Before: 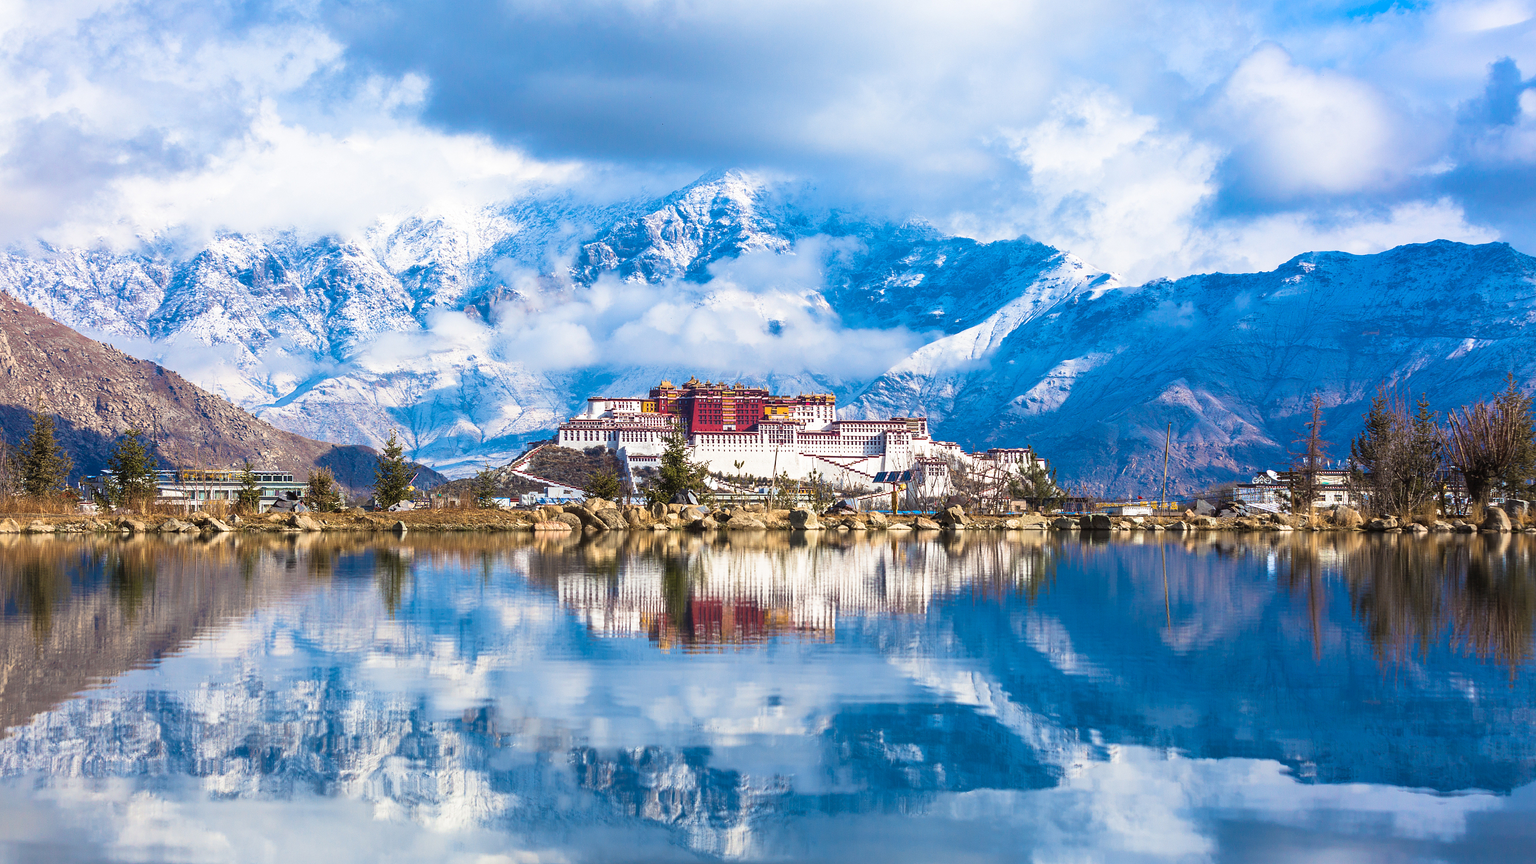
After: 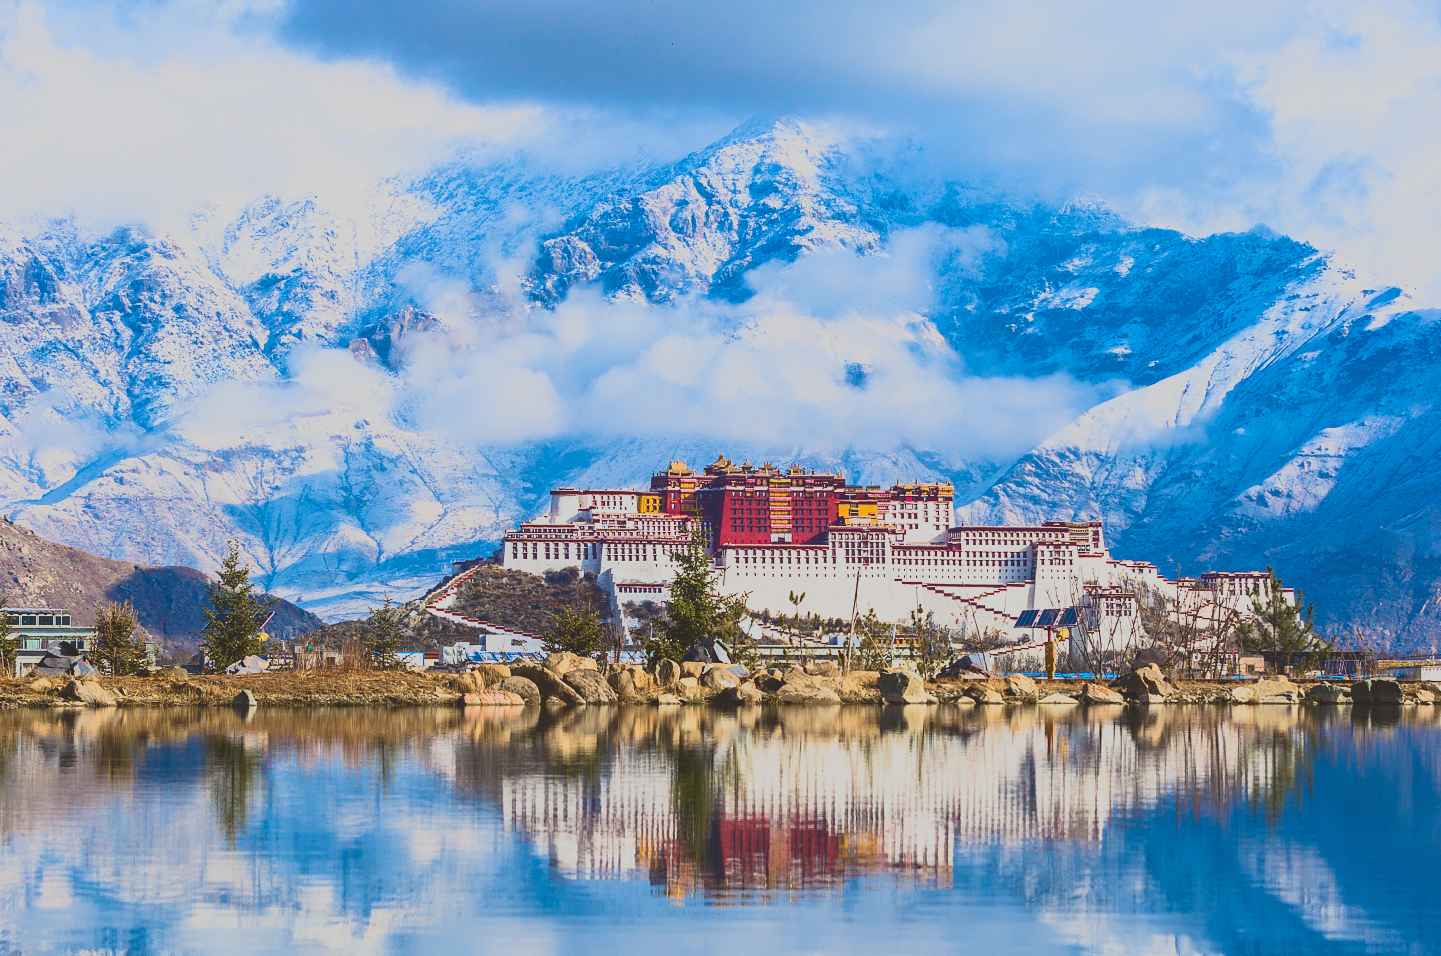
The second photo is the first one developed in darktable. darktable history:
crop: left 16.252%, top 11.257%, right 26.083%, bottom 20.699%
tone curve: curves: ch0 [(0, 0.148) (0.191, 0.225) (0.712, 0.695) (0.864, 0.797) (1, 0.839)], color space Lab, independent channels
